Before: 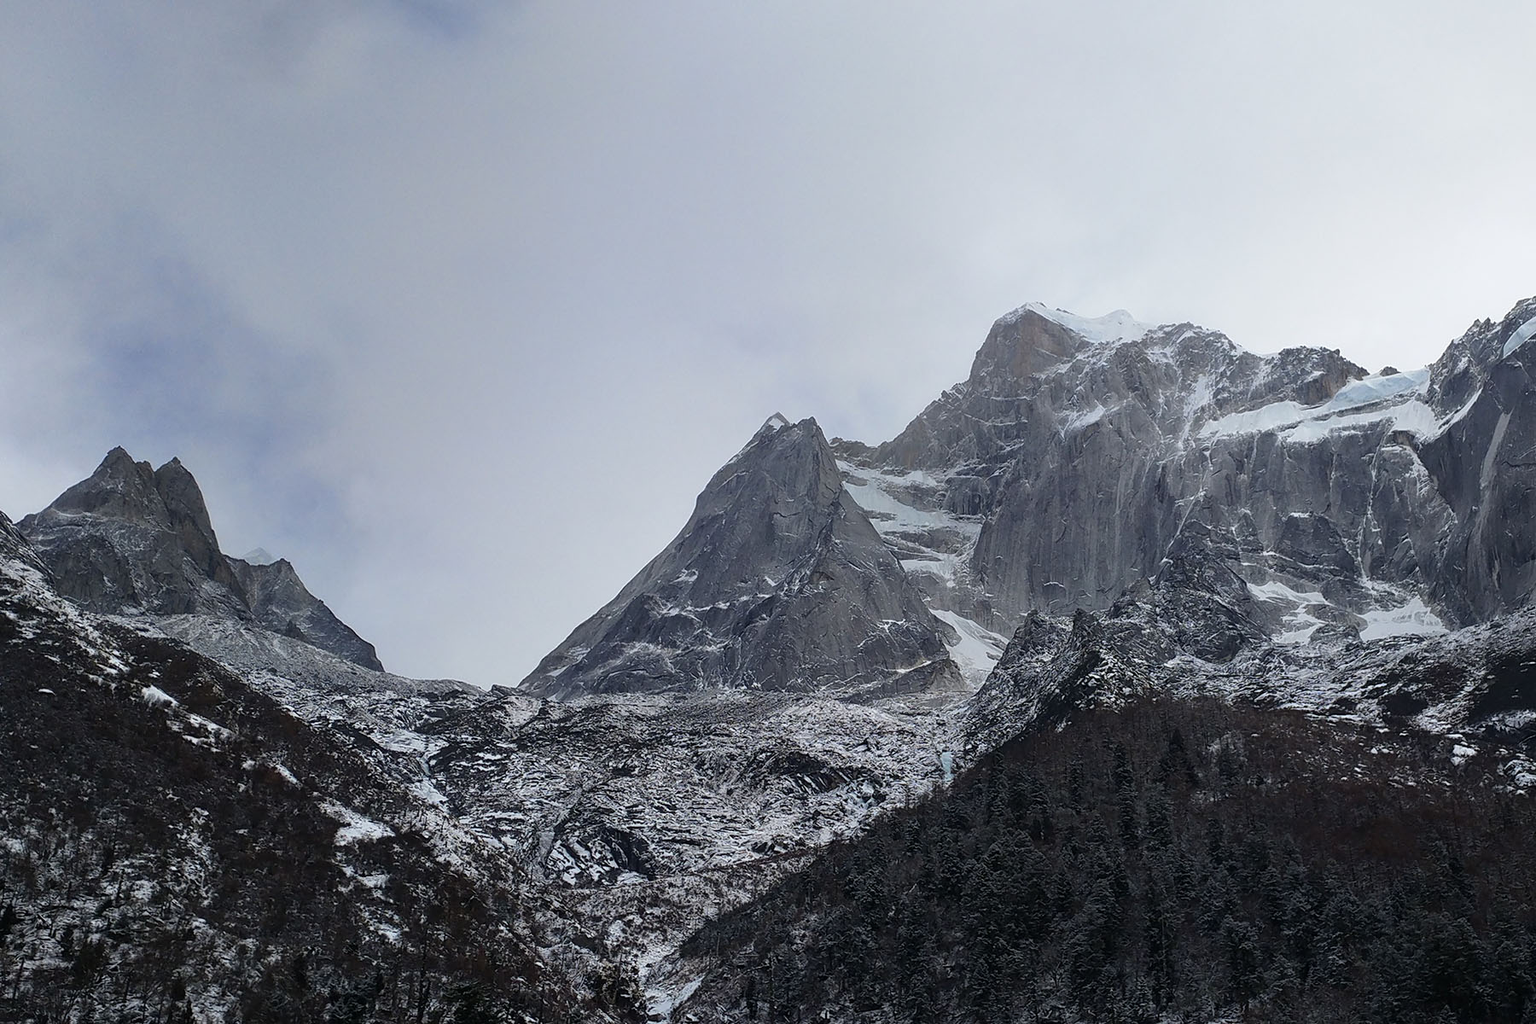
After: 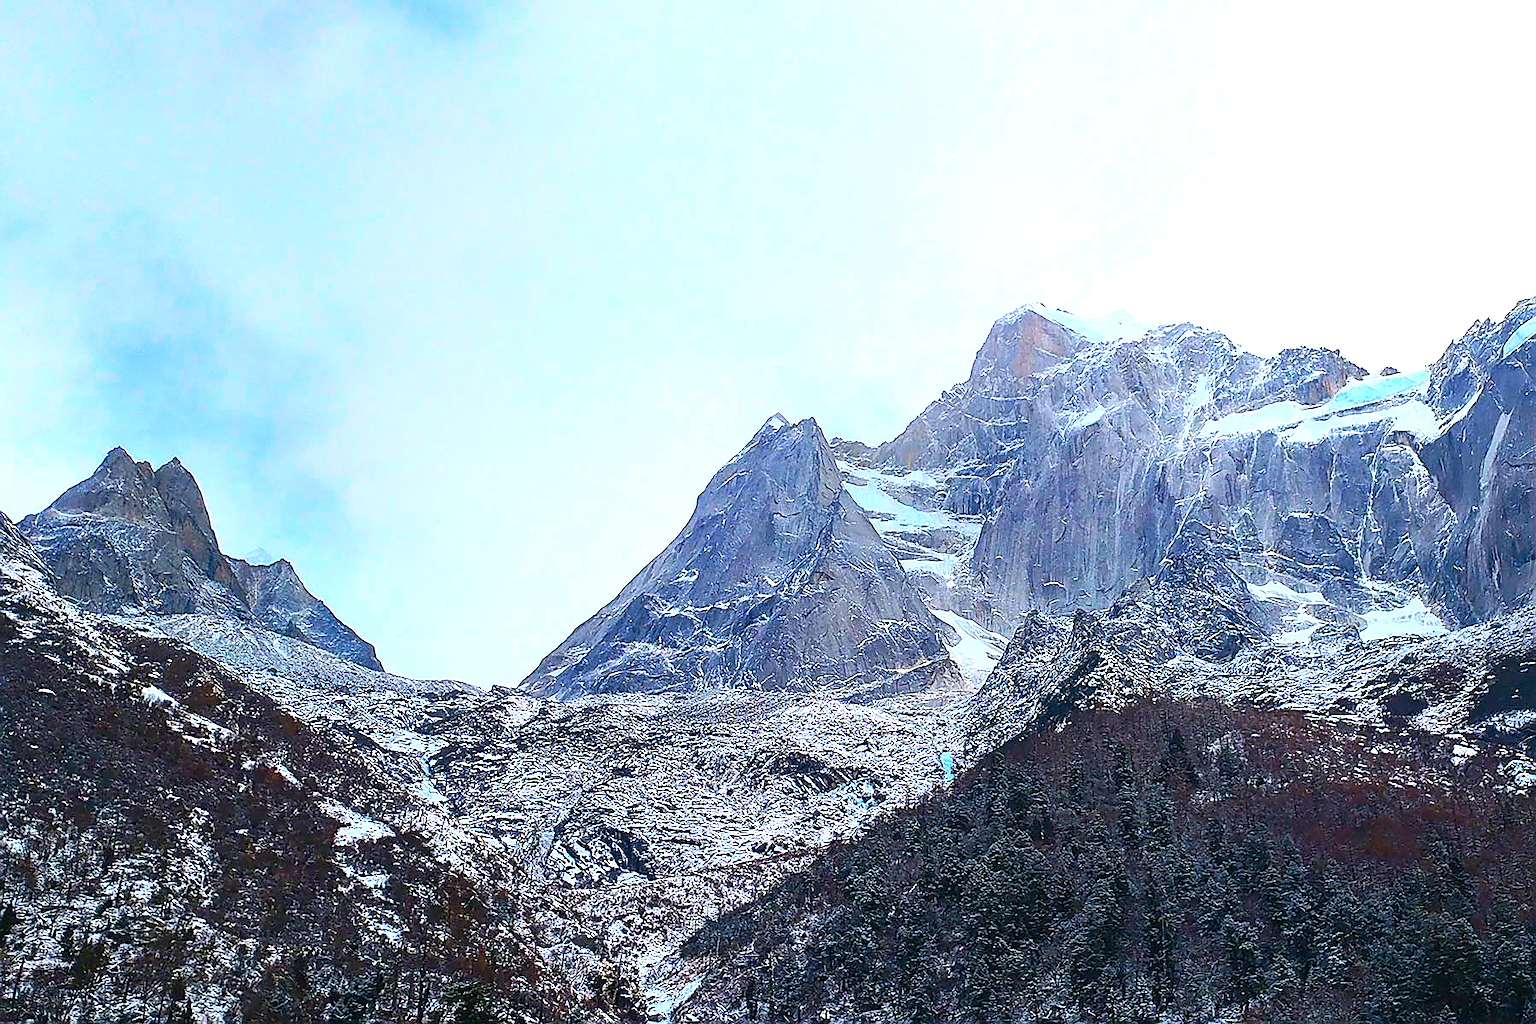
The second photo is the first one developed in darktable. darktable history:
color balance rgb: linear chroma grading › global chroma 10%, perceptual saturation grading › global saturation 40%, perceptual brilliance grading › global brilliance 30%, global vibrance 20%
contrast brightness saturation: contrast 0.2, brightness 0.2, saturation 0.8
sharpen: radius 1.4, amount 1.25, threshold 0.7
